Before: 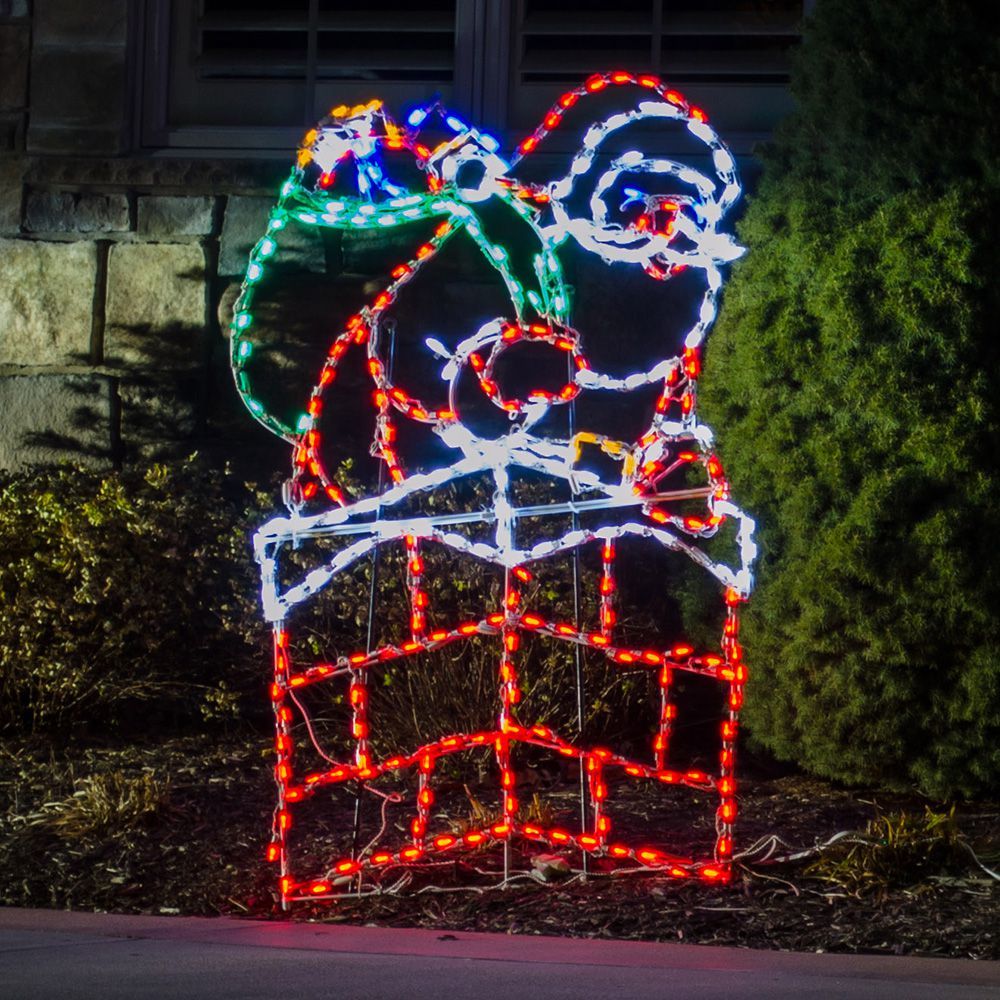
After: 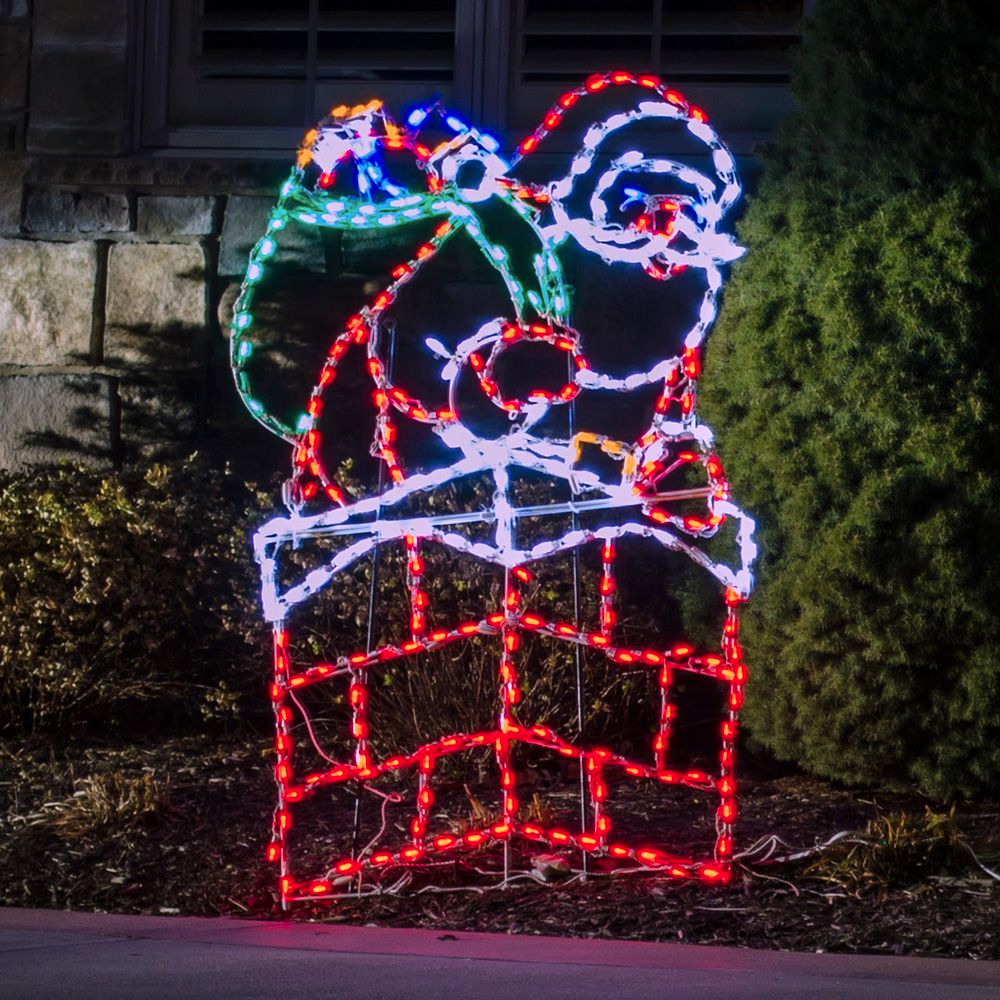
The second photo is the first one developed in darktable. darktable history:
color correction: highlights a* 15.4, highlights b* -20.7
